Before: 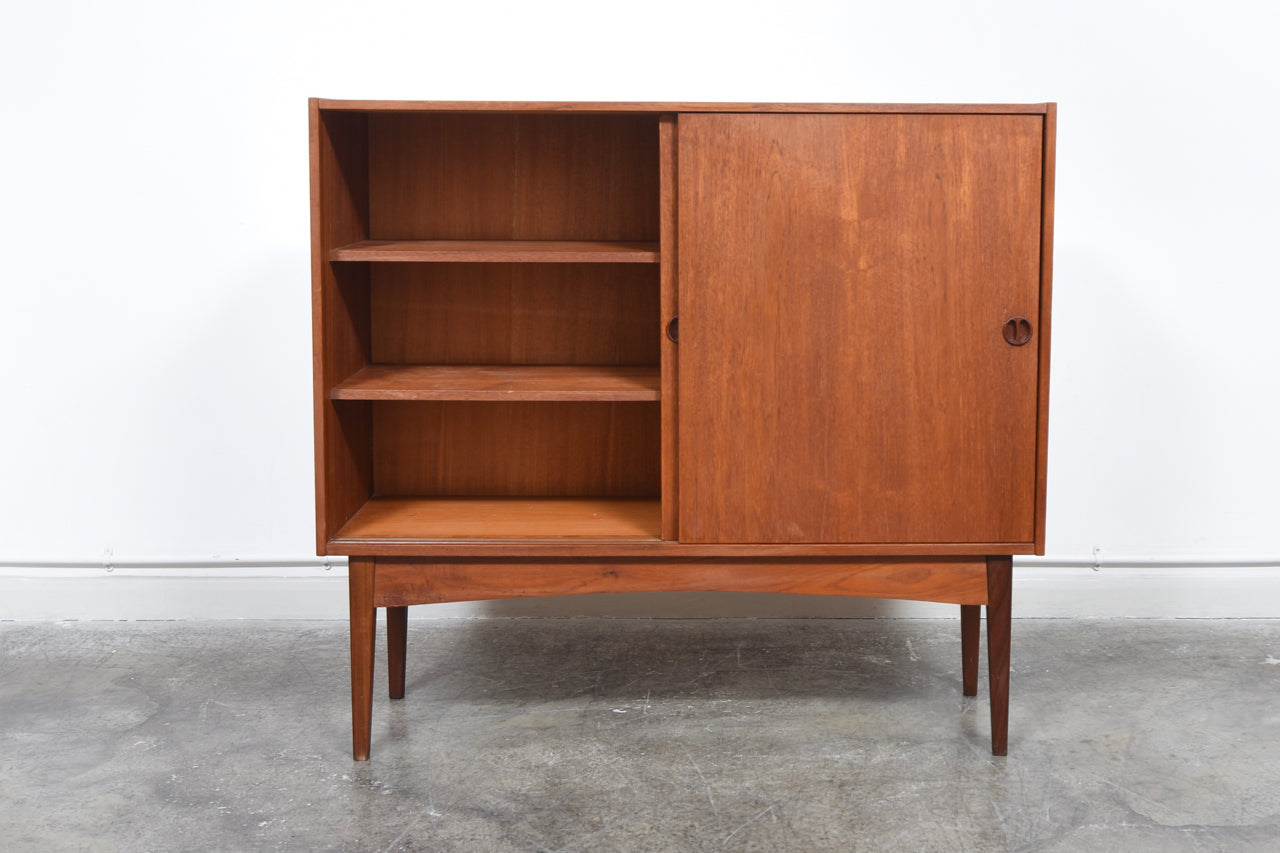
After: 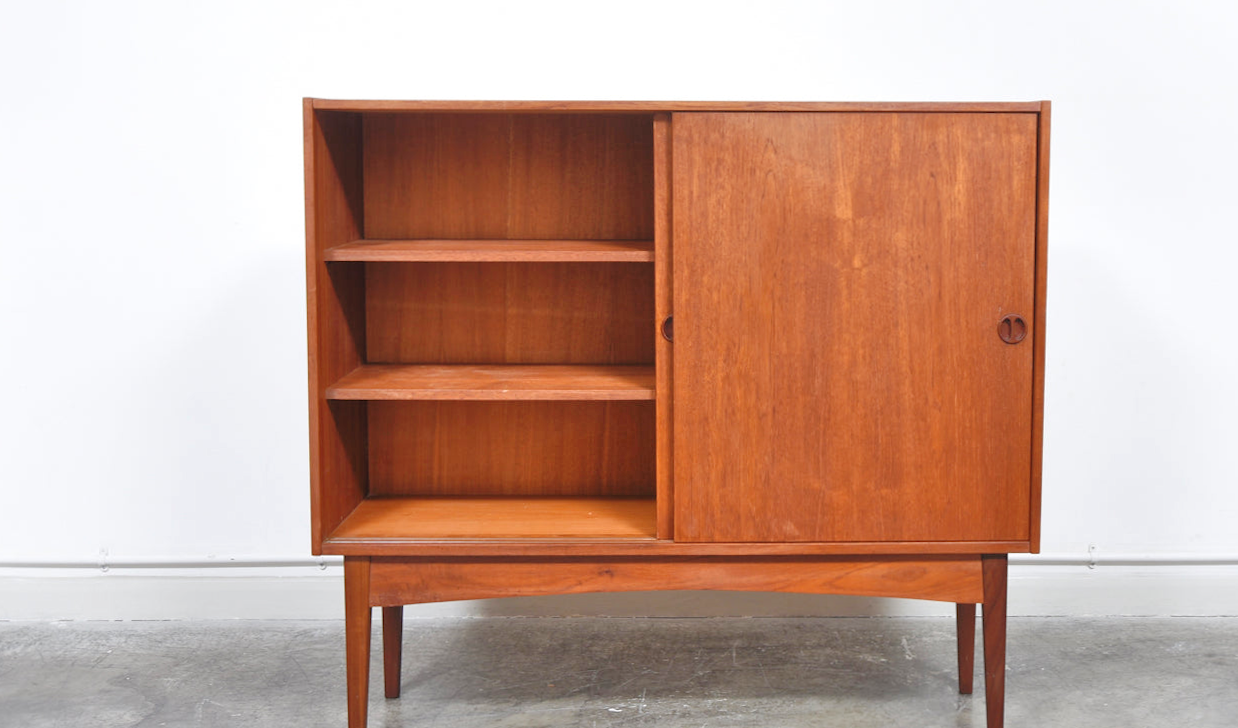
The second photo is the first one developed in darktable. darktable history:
tone curve: curves: ch0 [(0, 0) (0.003, 0.005) (0.011, 0.021) (0.025, 0.042) (0.044, 0.065) (0.069, 0.074) (0.1, 0.092) (0.136, 0.123) (0.177, 0.159) (0.224, 0.2) (0.277, 0.252) (0.335, 0.32) (0.399, 0.392) (0.468, 0.468) (0.543, 0.549) (0.623, 0.638) (0.709, 0.721) (0.801, 0.812) (0.898, 0.896) (1, 1)], preserve colors none
tone equalizer: -7 EV 0.165 EV, -6 EV 0.638 EV, -5 EV 1.11 EV, -4 EV 1.31 EV, -3 EV 1.15 EV, -2 EV 0.6 EV, -1 EV 0.149 EV
crop and rotate: angle 0.124°, left 0.238%, right 2.654%, bottom 14.324%
